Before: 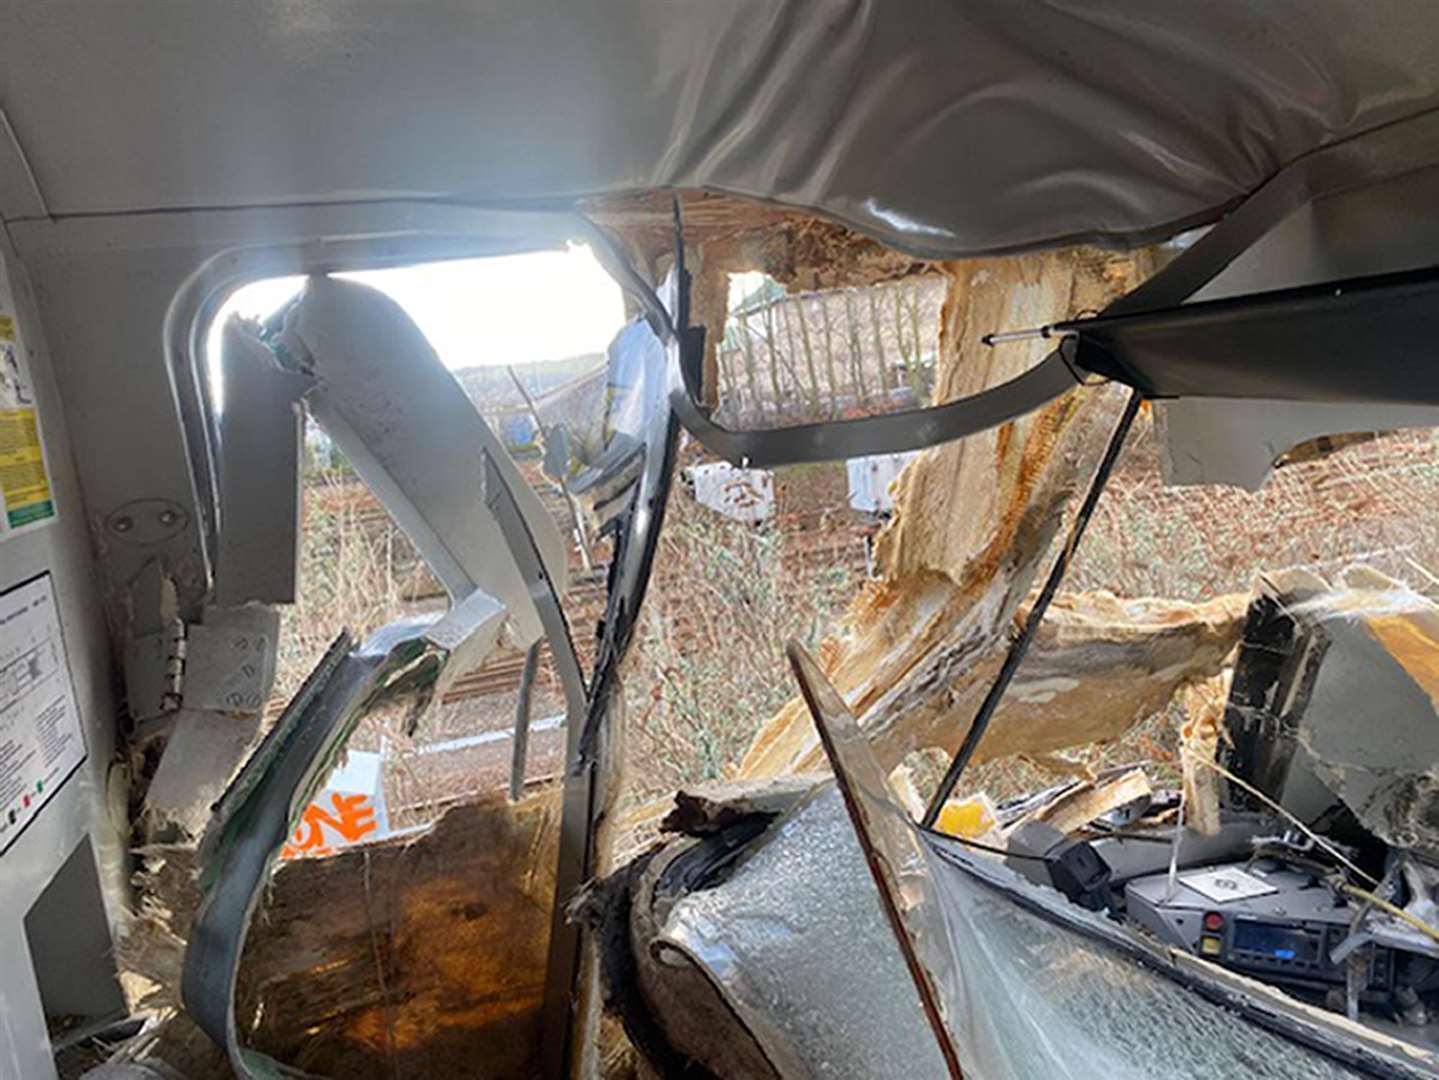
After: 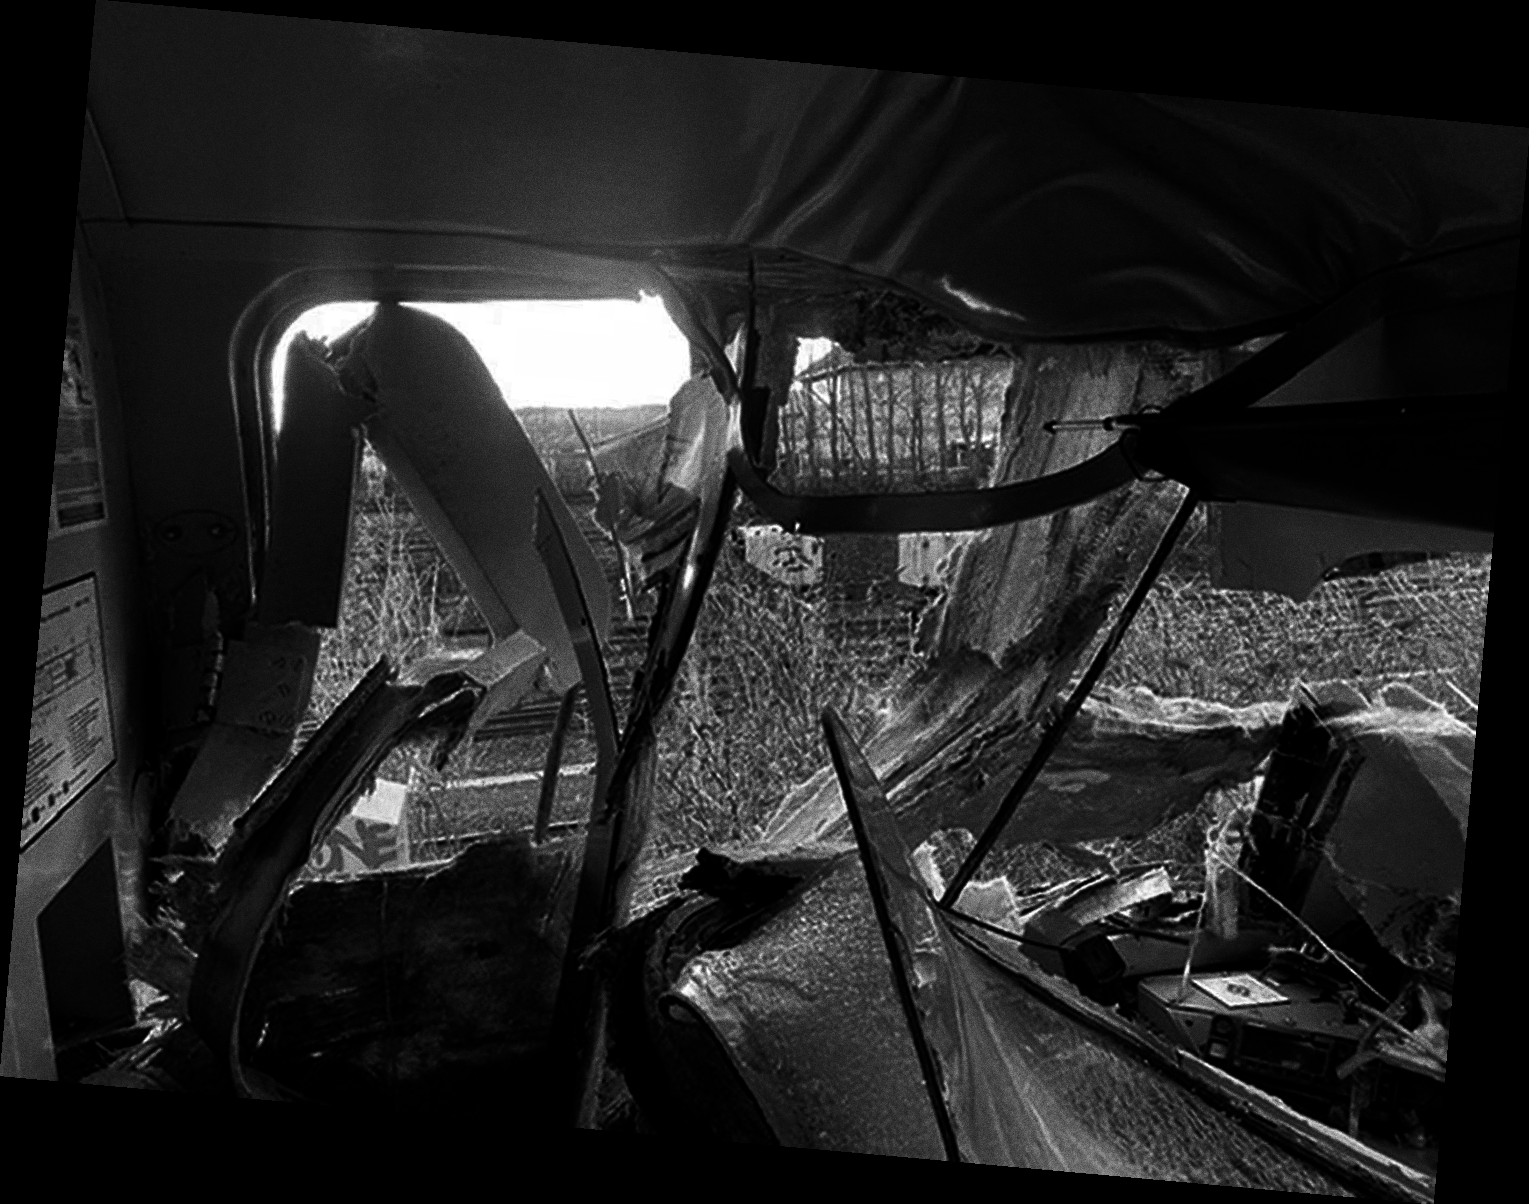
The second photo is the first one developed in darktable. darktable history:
rotate and perspective: rotation 5.12°, automatic cropping off
grain: coarseness 0.09 ISO, strength 40%
contrast brightness saturation: contrast 0.02, brightness -1, saturation -1
